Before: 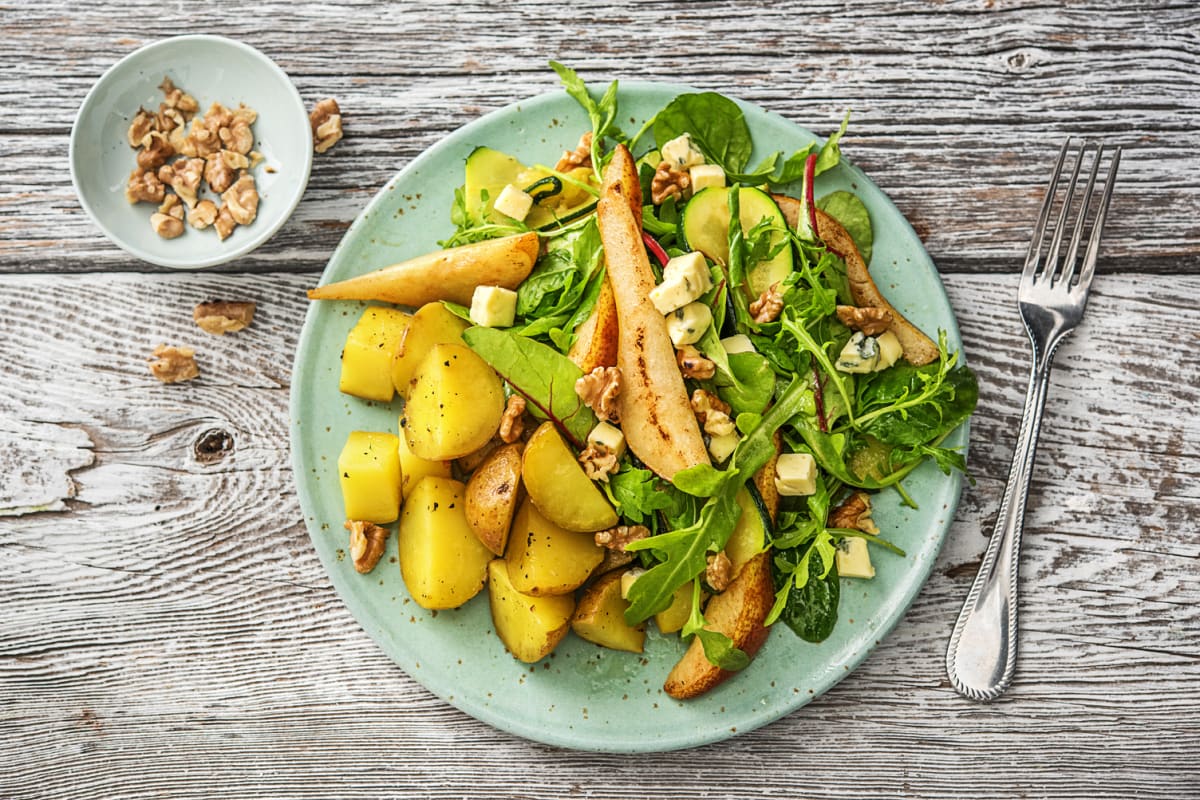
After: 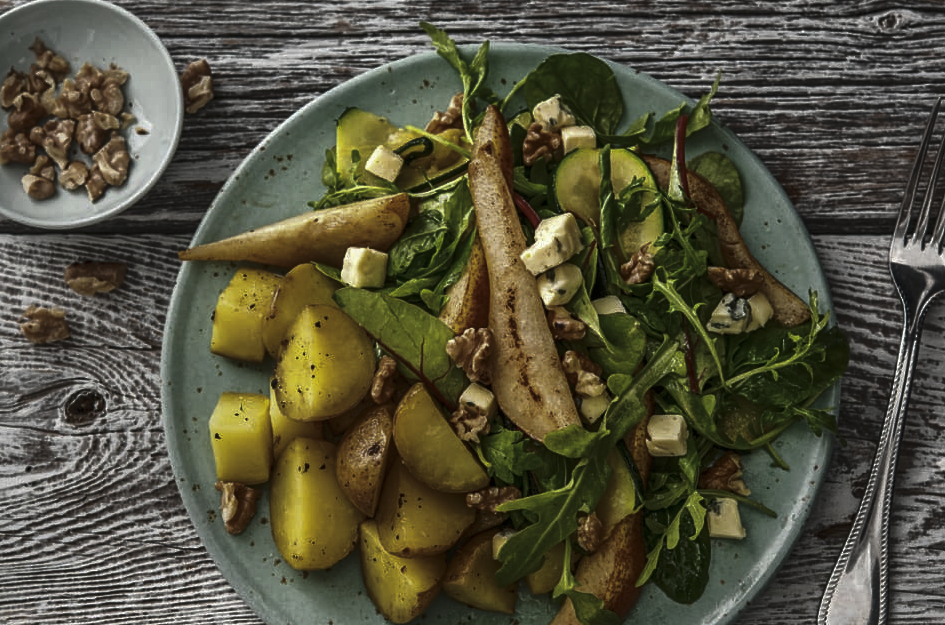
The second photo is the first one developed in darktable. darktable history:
tone curve: curves: ch0 [(0, 0) (0.765, 0.349) (1, 1)], color space Lab, linked channels, preserve colors none
crop and rotate: left 10.77%, top 5.1%, right 10.41%, bottom 16.76%
shadows and highlights: on, module defaults
